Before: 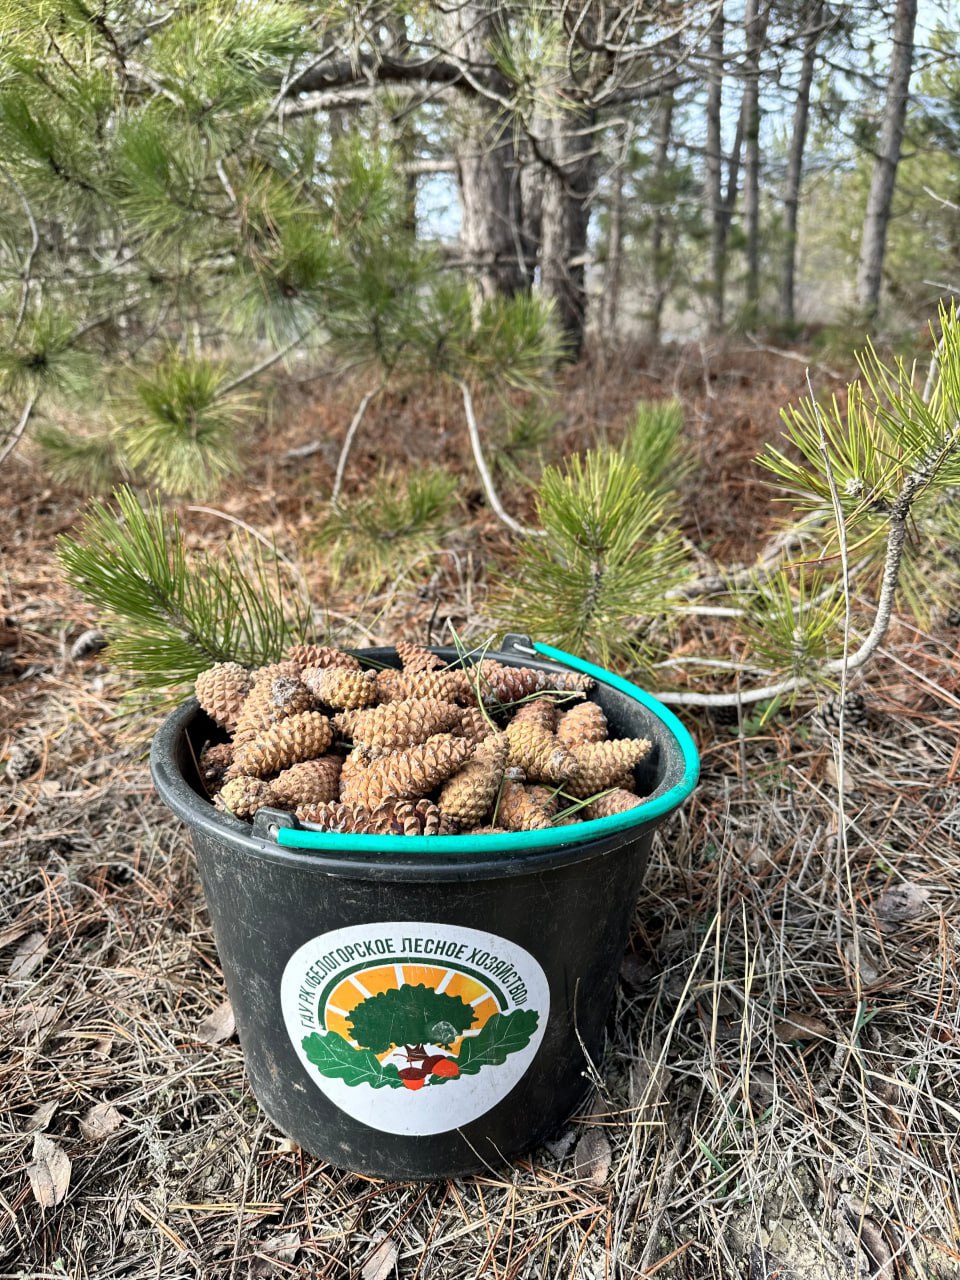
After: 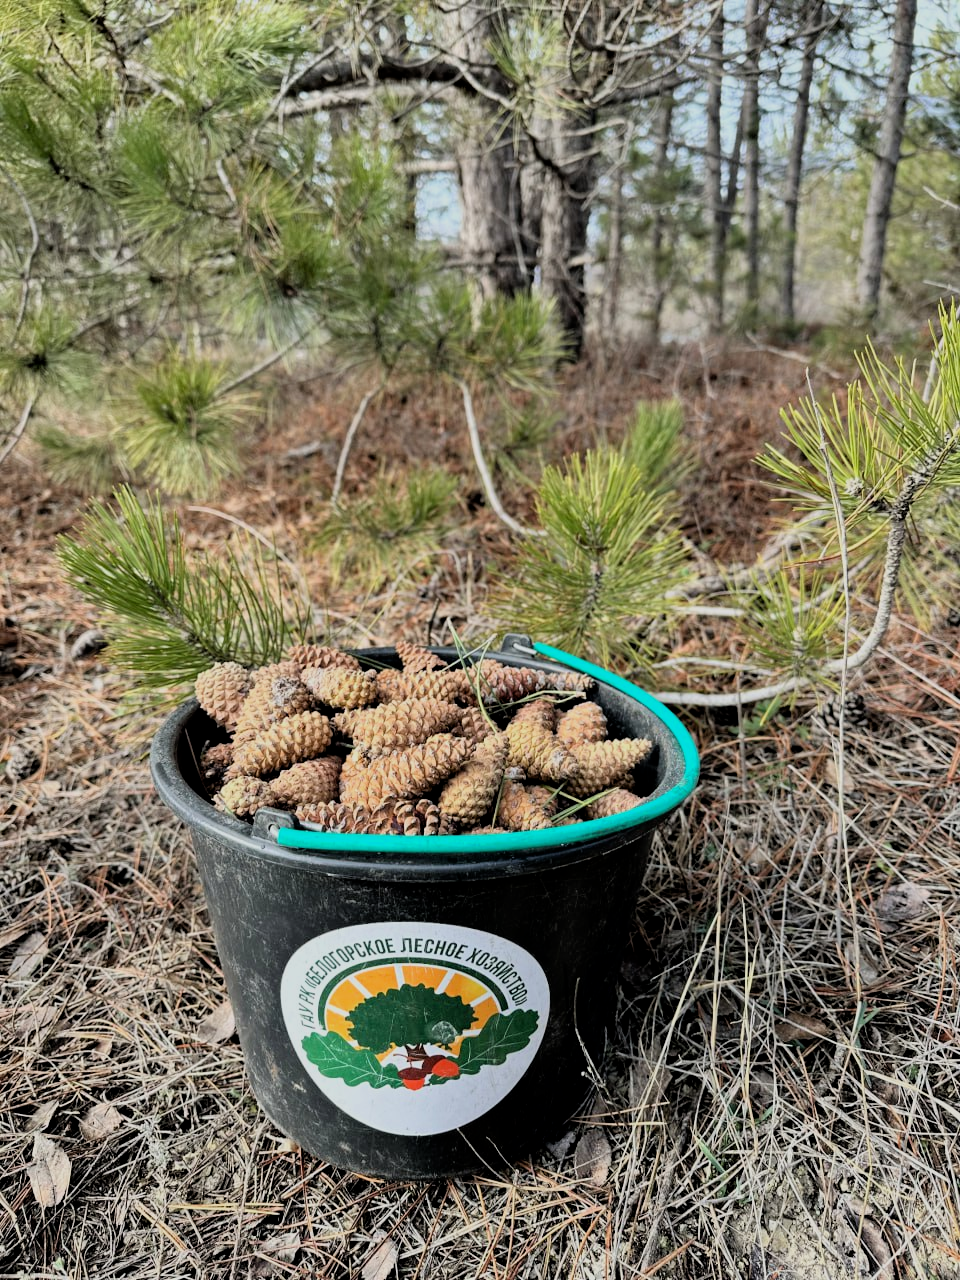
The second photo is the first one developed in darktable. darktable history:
filmic rgb: black relative exposure -7.58 EV, white relative exposure 4.63 EV, target black luminance 0%, hardness 3.52, latitude 50.32%, contrast 1.026, highlights saturation mix 9.15%, shadows ↔ highlights balance -0.198%, color science v6 (2022)
